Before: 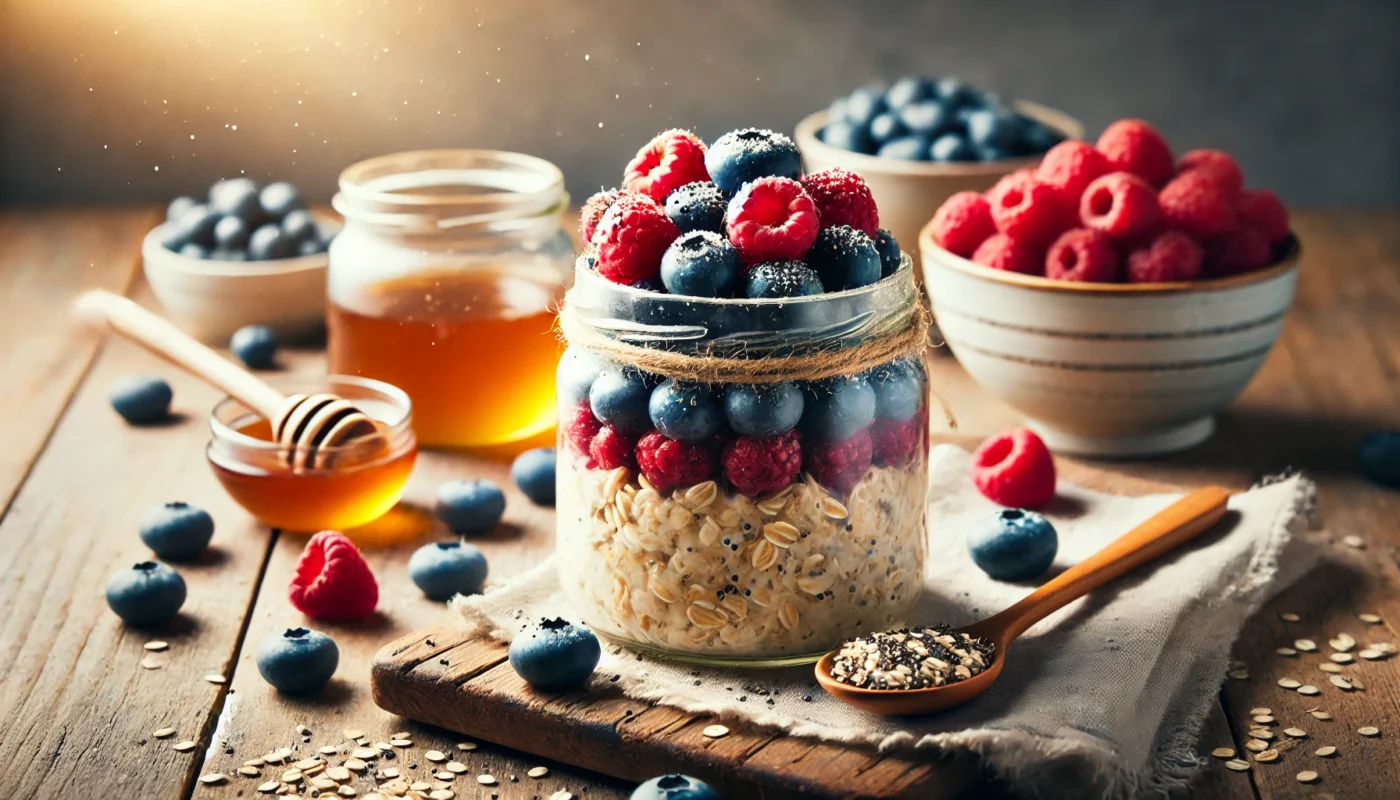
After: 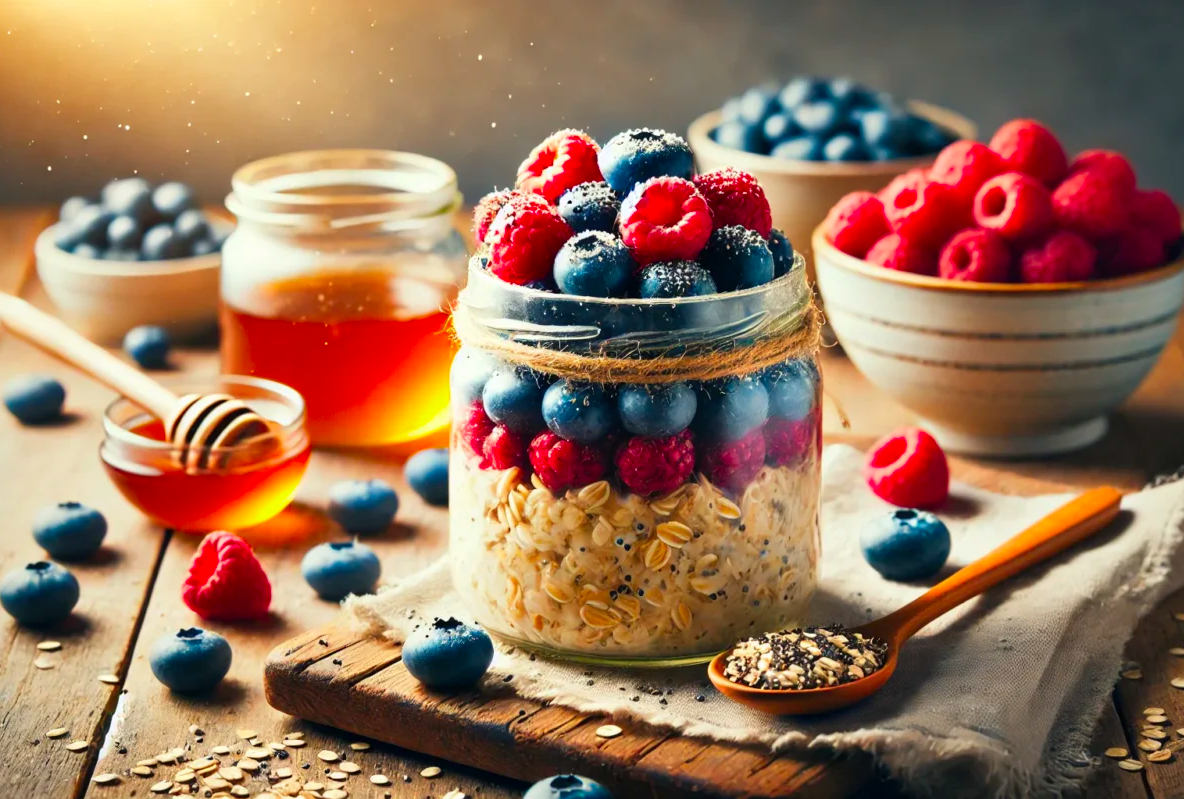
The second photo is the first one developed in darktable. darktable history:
contrast brightness saturation: saturation 0.485
crop: left 7.644%, right 7.784%
shadows and highlights: shadows 24.92, highlights -25.4
